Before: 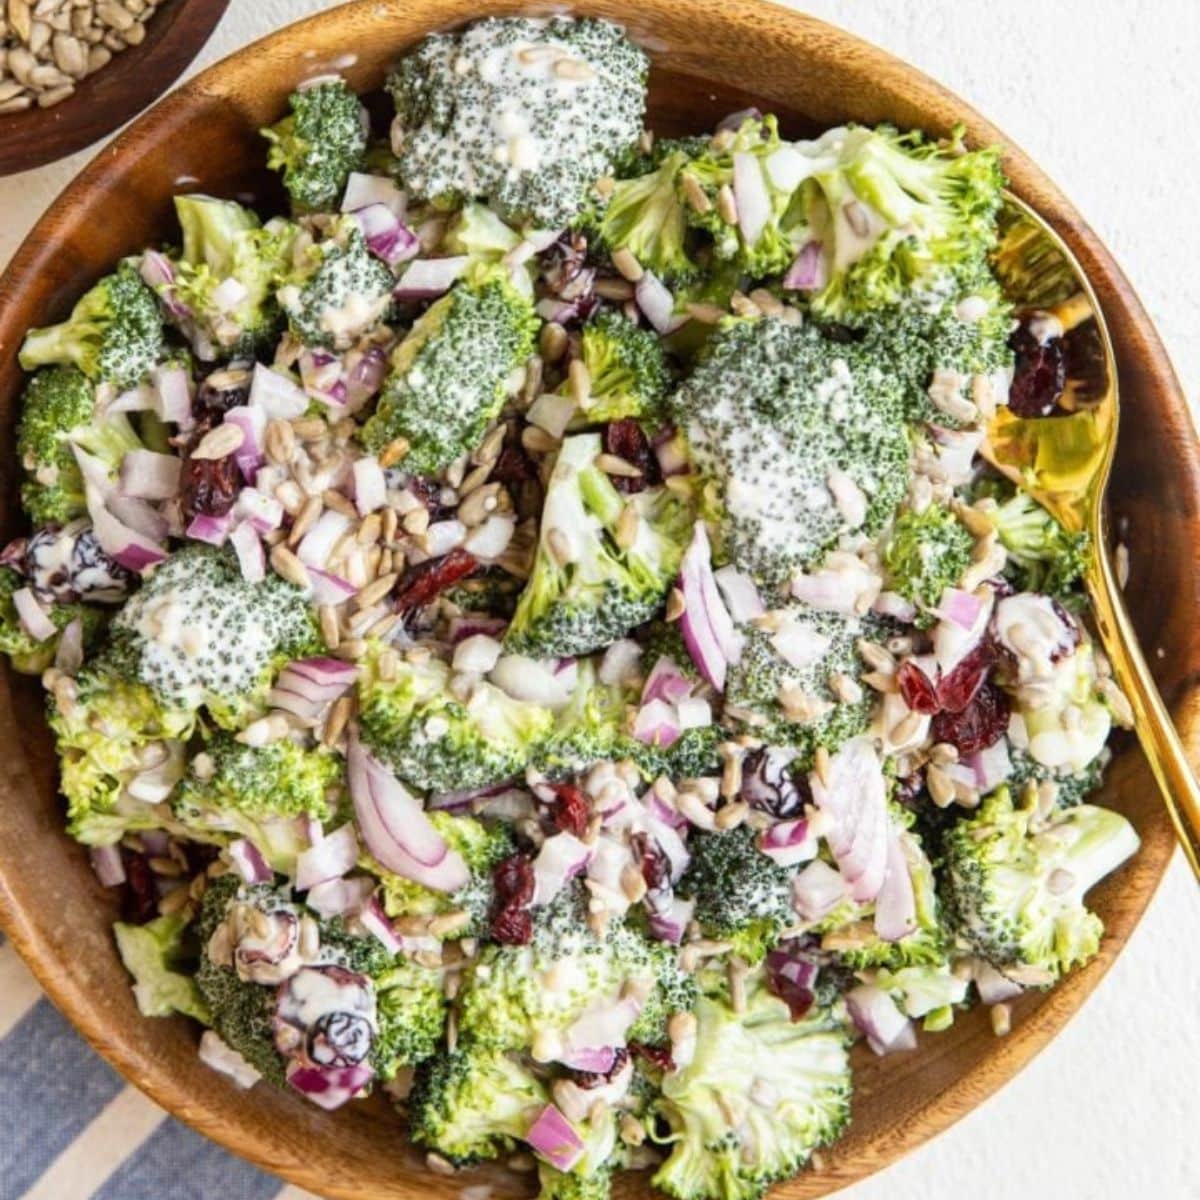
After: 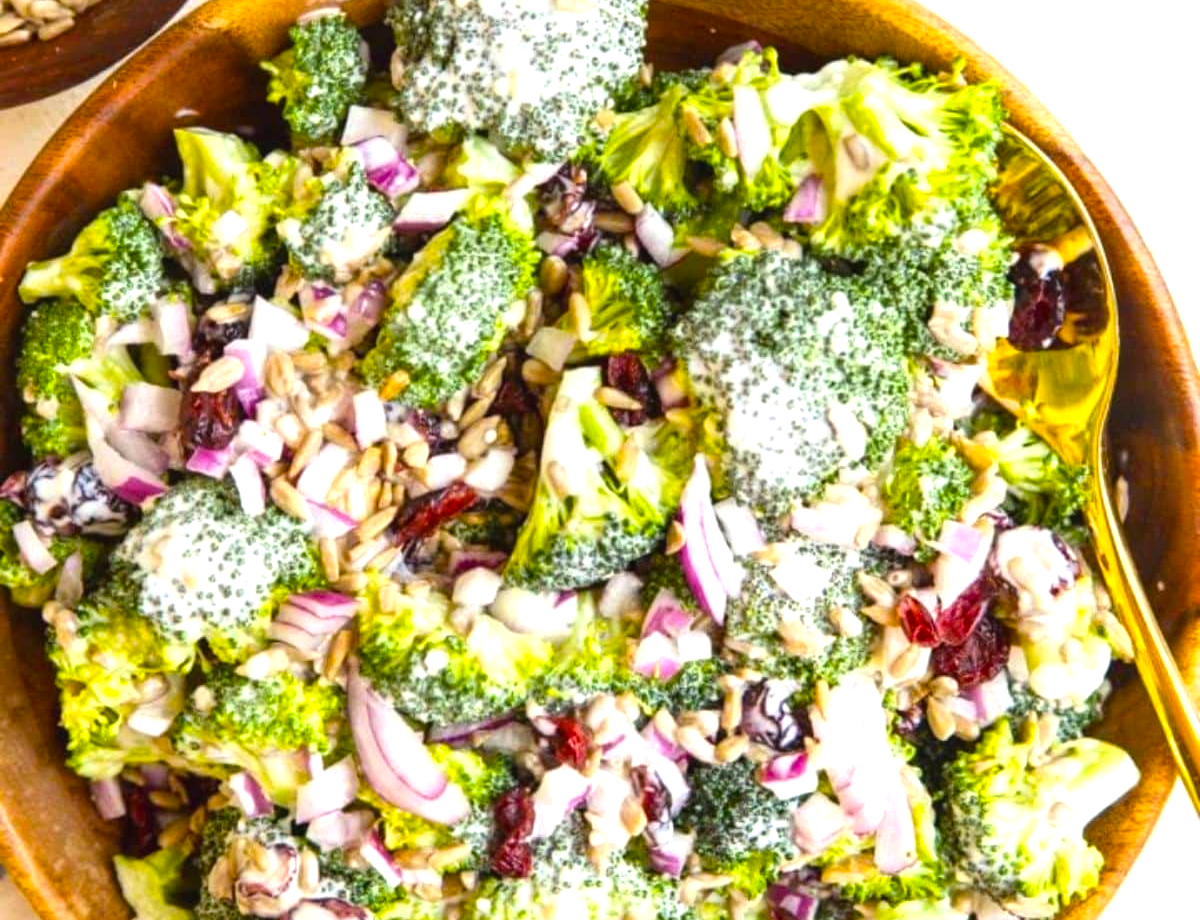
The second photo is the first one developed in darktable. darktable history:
crop: top 5.667%, bottom 17.637%
exposure: black level correction -0.002, exposure 0.54 EV, compensate highlight preservation false
color balance rgb: linear chroma grading › global chroma 15%, perceptual saturation grading › global saturation 30%
